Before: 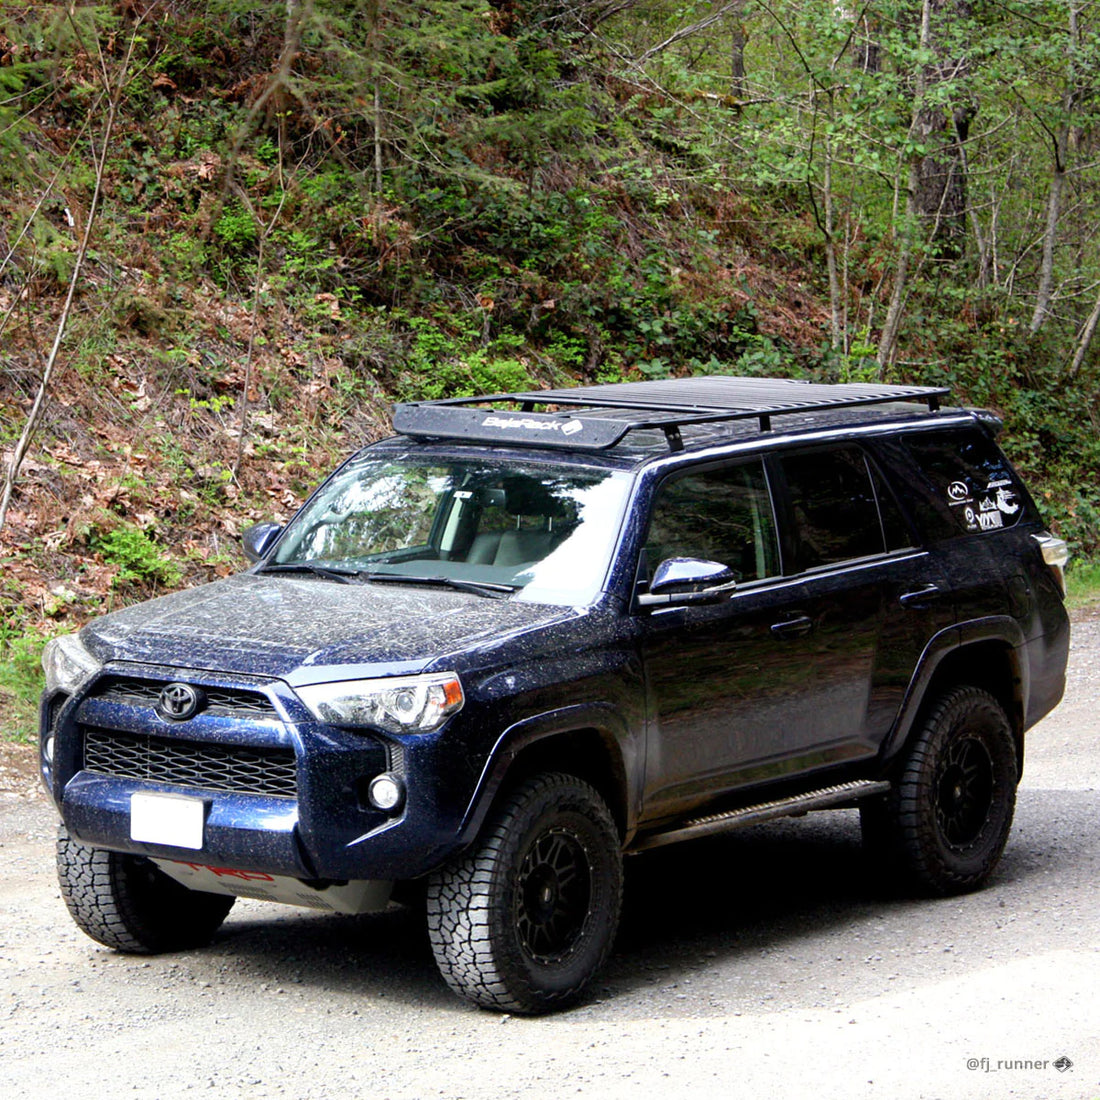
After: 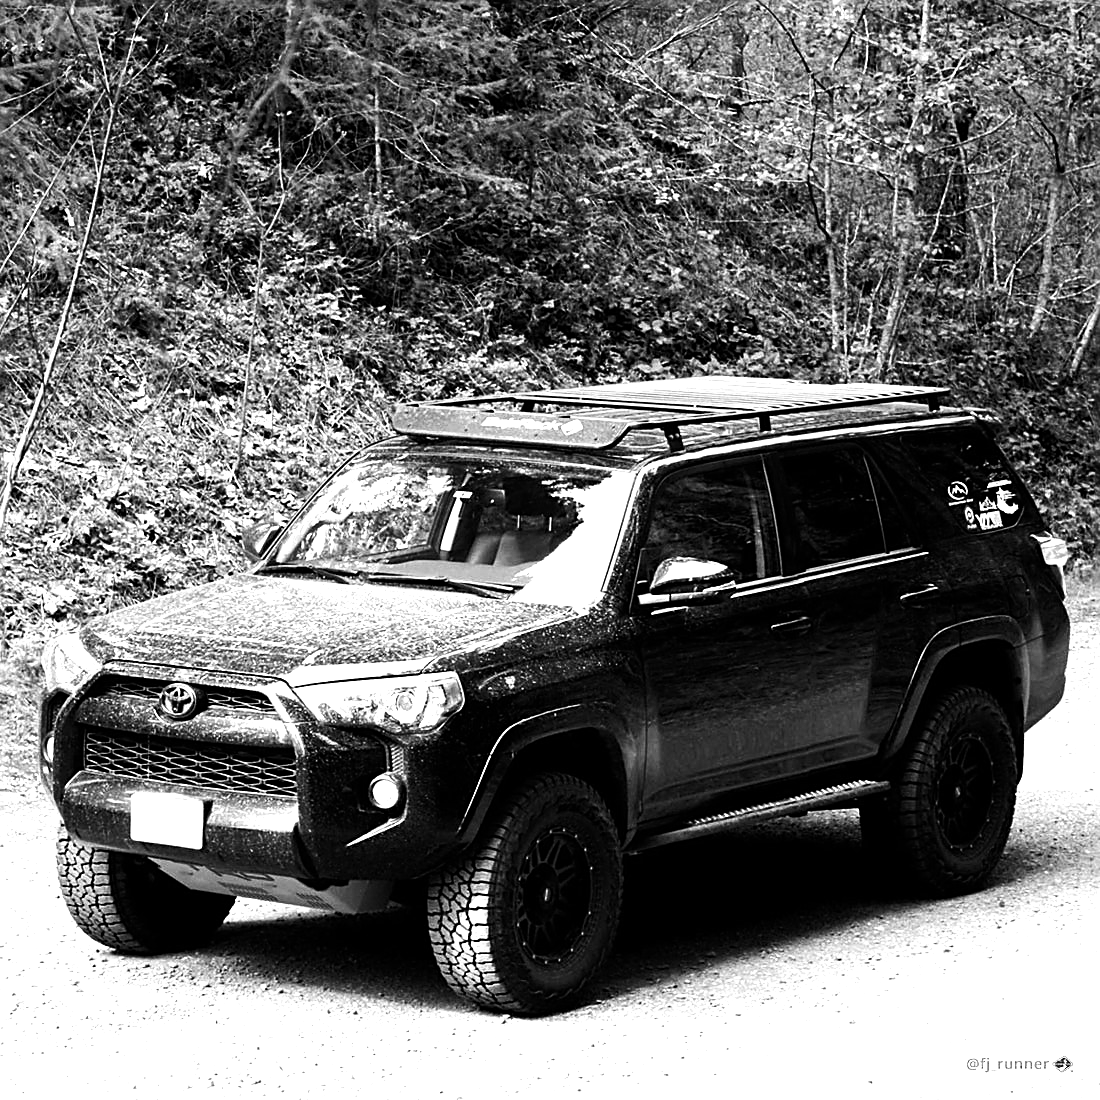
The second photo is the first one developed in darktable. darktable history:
sharpen: on, module defaults
color correction: highlights a* 3.12, highlights b* -1.55, shadows a* -0.101, shadows b* 2.52, saturation 0.98
monochrome: on, module defaults
tone equalizer: -8 EV -1.08 EV, -7 EV -1.01 EV, -6 EV -0.867 EV, -5 EV -0.578 EV, -3 EV 0.578 EV, -2 EV 0.867 EV, -1 EV 1.01 EV, +0 EV 1.08 EV, edges refinement/feathering 500, mask exposure compensation -1.57 EV, preserve details no
